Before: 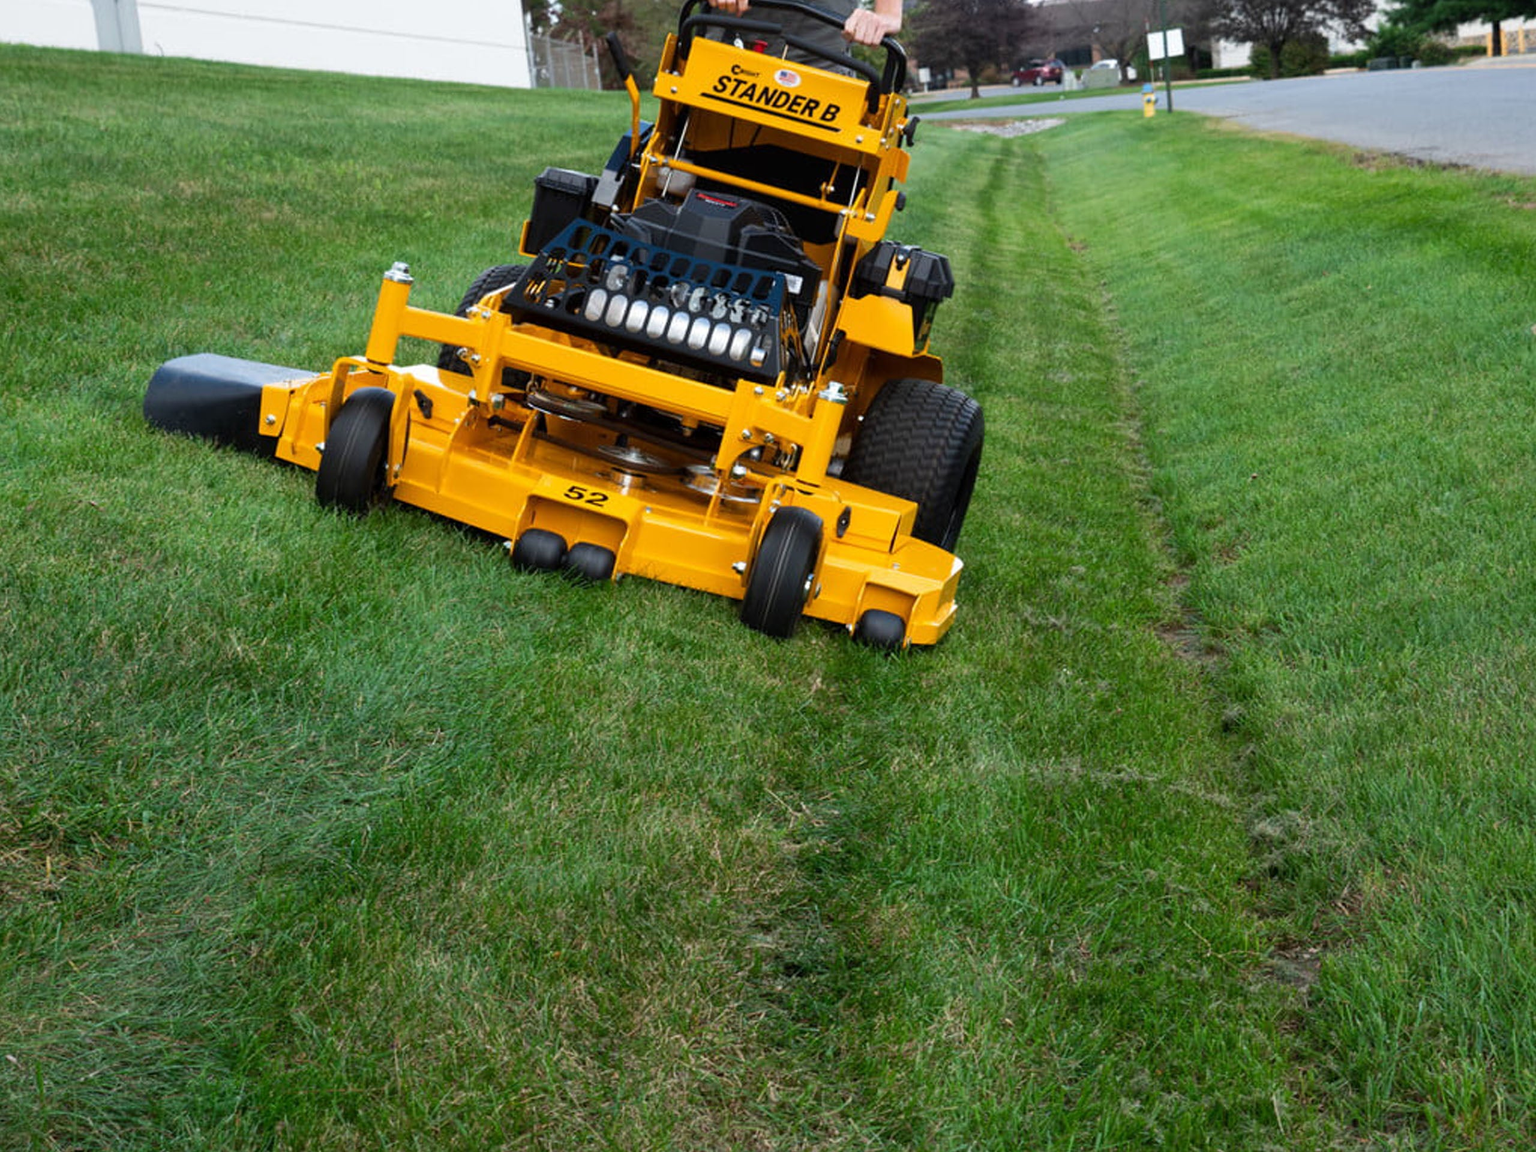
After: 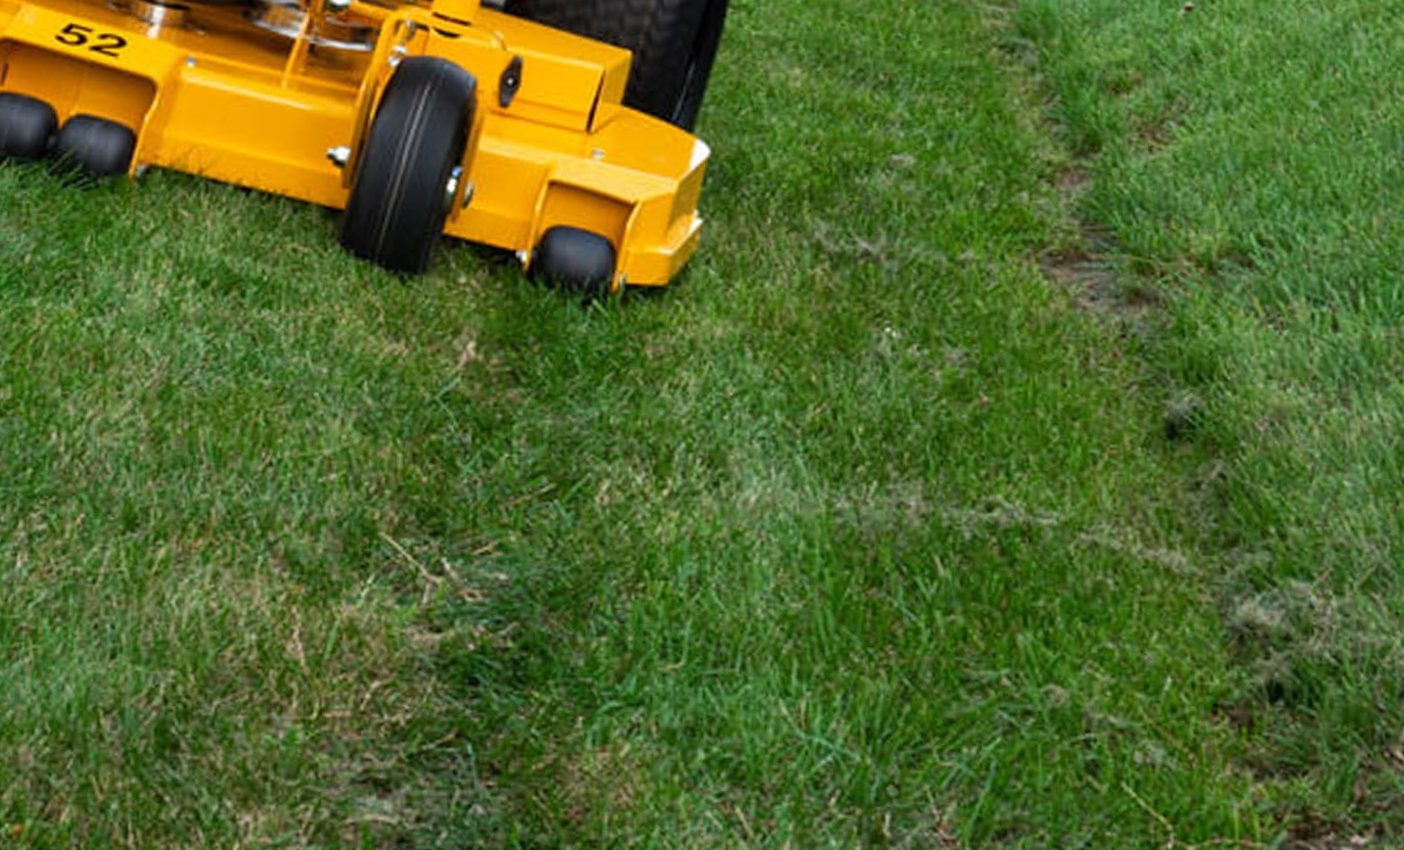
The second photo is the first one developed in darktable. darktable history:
crop: left 35.03%, top 36.625%, right 14.663%, bottom 20.057%
rotate and perspective: rotation 0.128°, lens shift (vertical) -0.181, lens shift (horizontal) -0.044, shear 0.001, automatic cropping off
